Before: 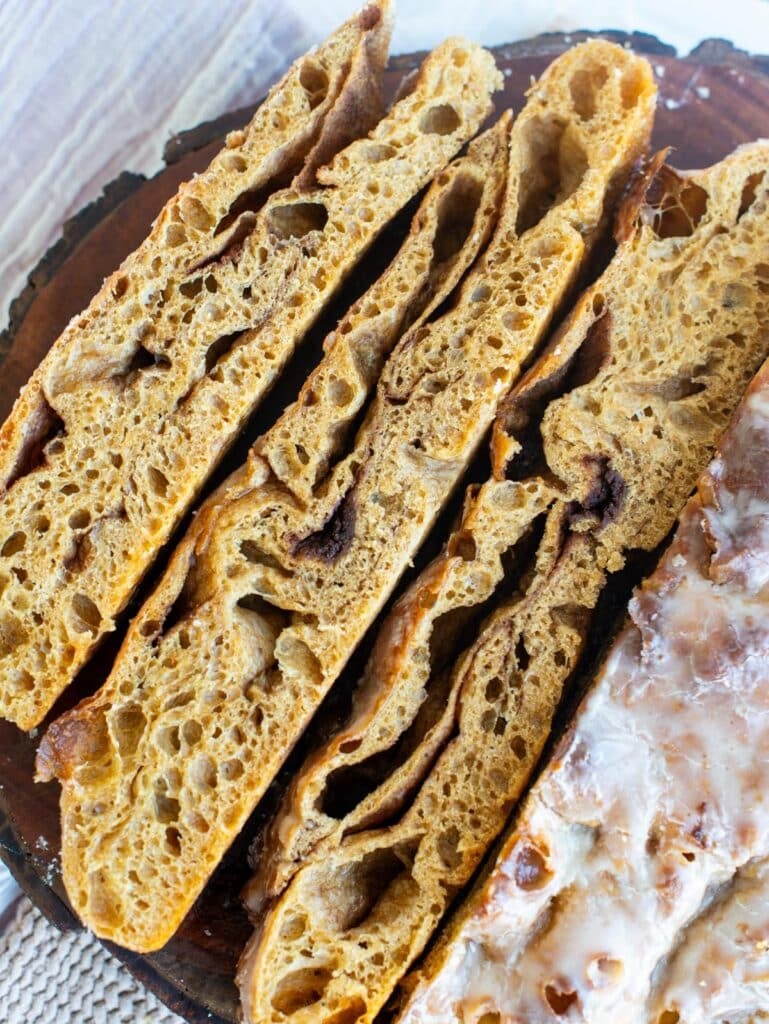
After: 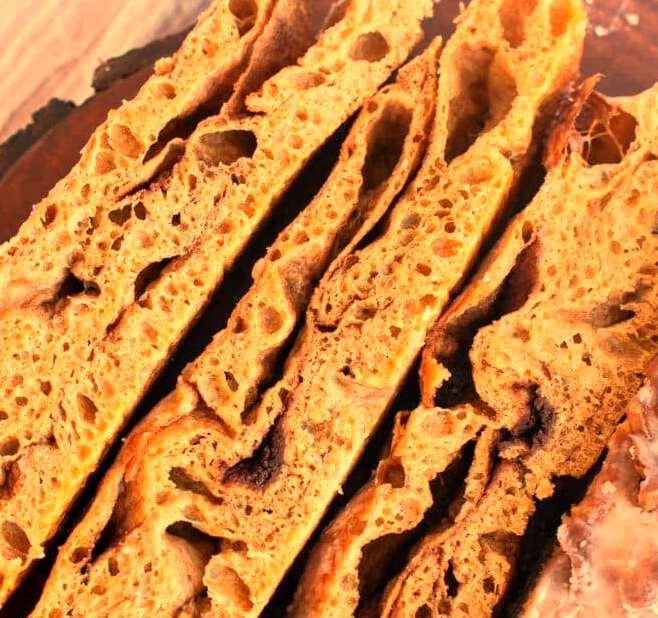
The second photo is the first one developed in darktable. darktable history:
white balance: red 1.467, blue 0.684
crop and rotate: left 9.345%, top 7.22%, right 4.982%, bottom 32.331%
